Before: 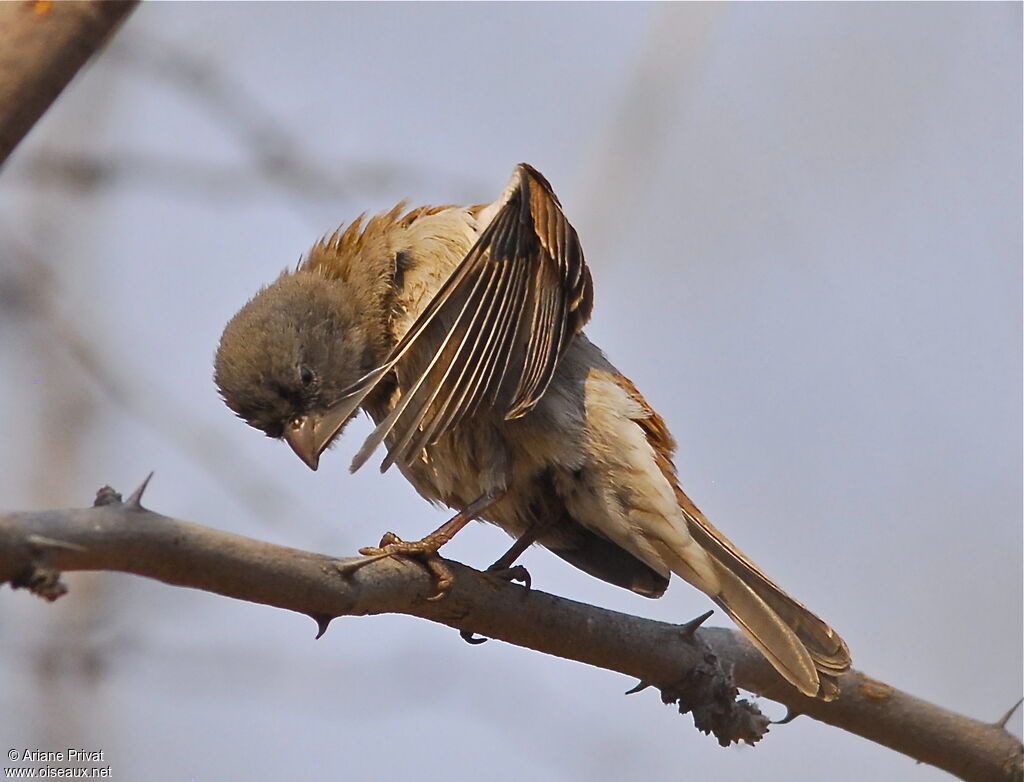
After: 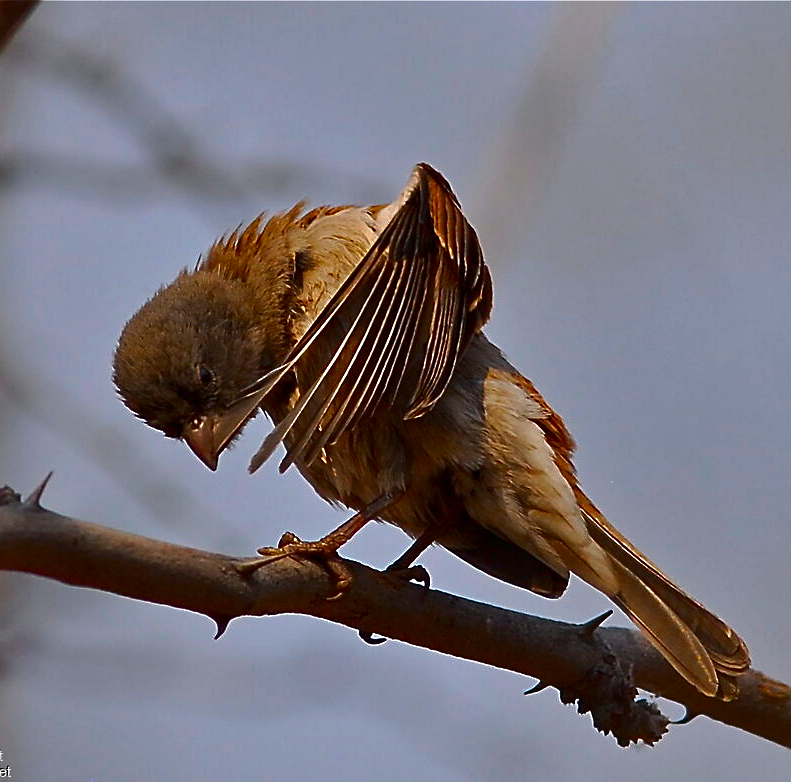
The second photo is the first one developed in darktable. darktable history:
base curve: curves: ch0 [(0, 0) (0.74, 0.67) (1, 1)], preserve colors none
contrast brightness saturation: brightness -0.25, saturation 0.203
sharpen: on, module defaults
crop: left 9.901%, right 12.774%
